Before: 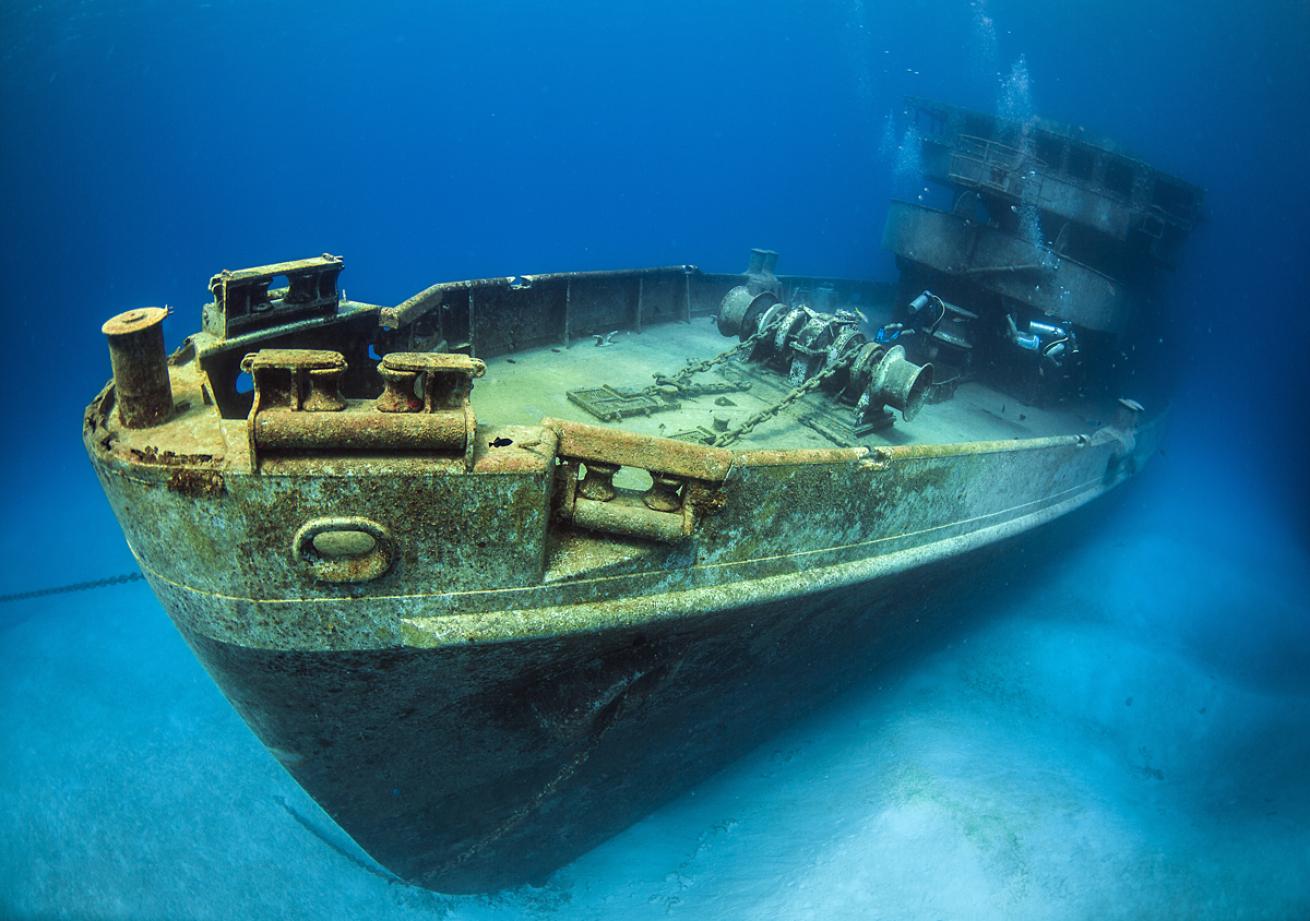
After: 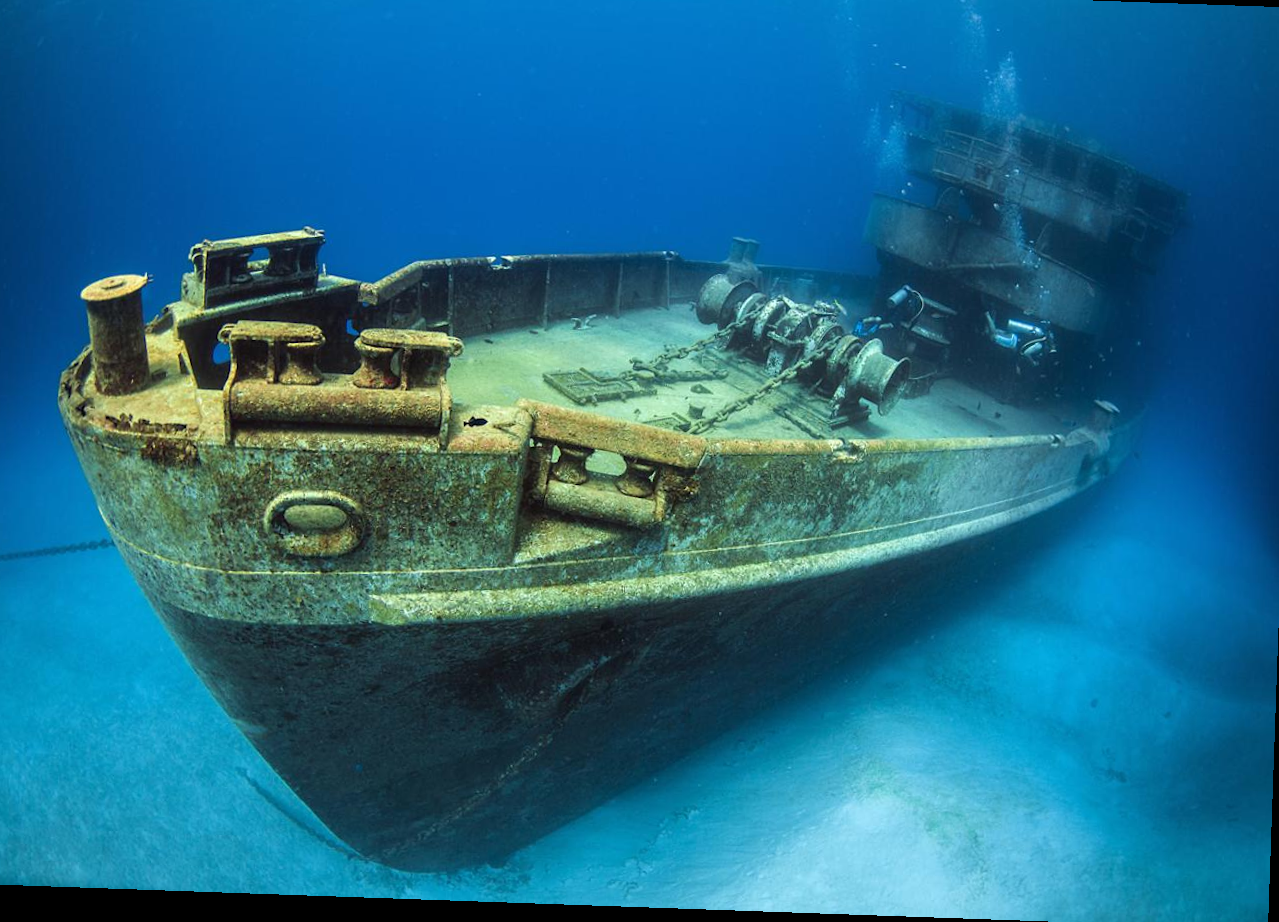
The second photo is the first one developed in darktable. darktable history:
crop and rotate: angle -2.01°, left 3.166%, top 3.945%, right 1.425%, bottom 0.607%
